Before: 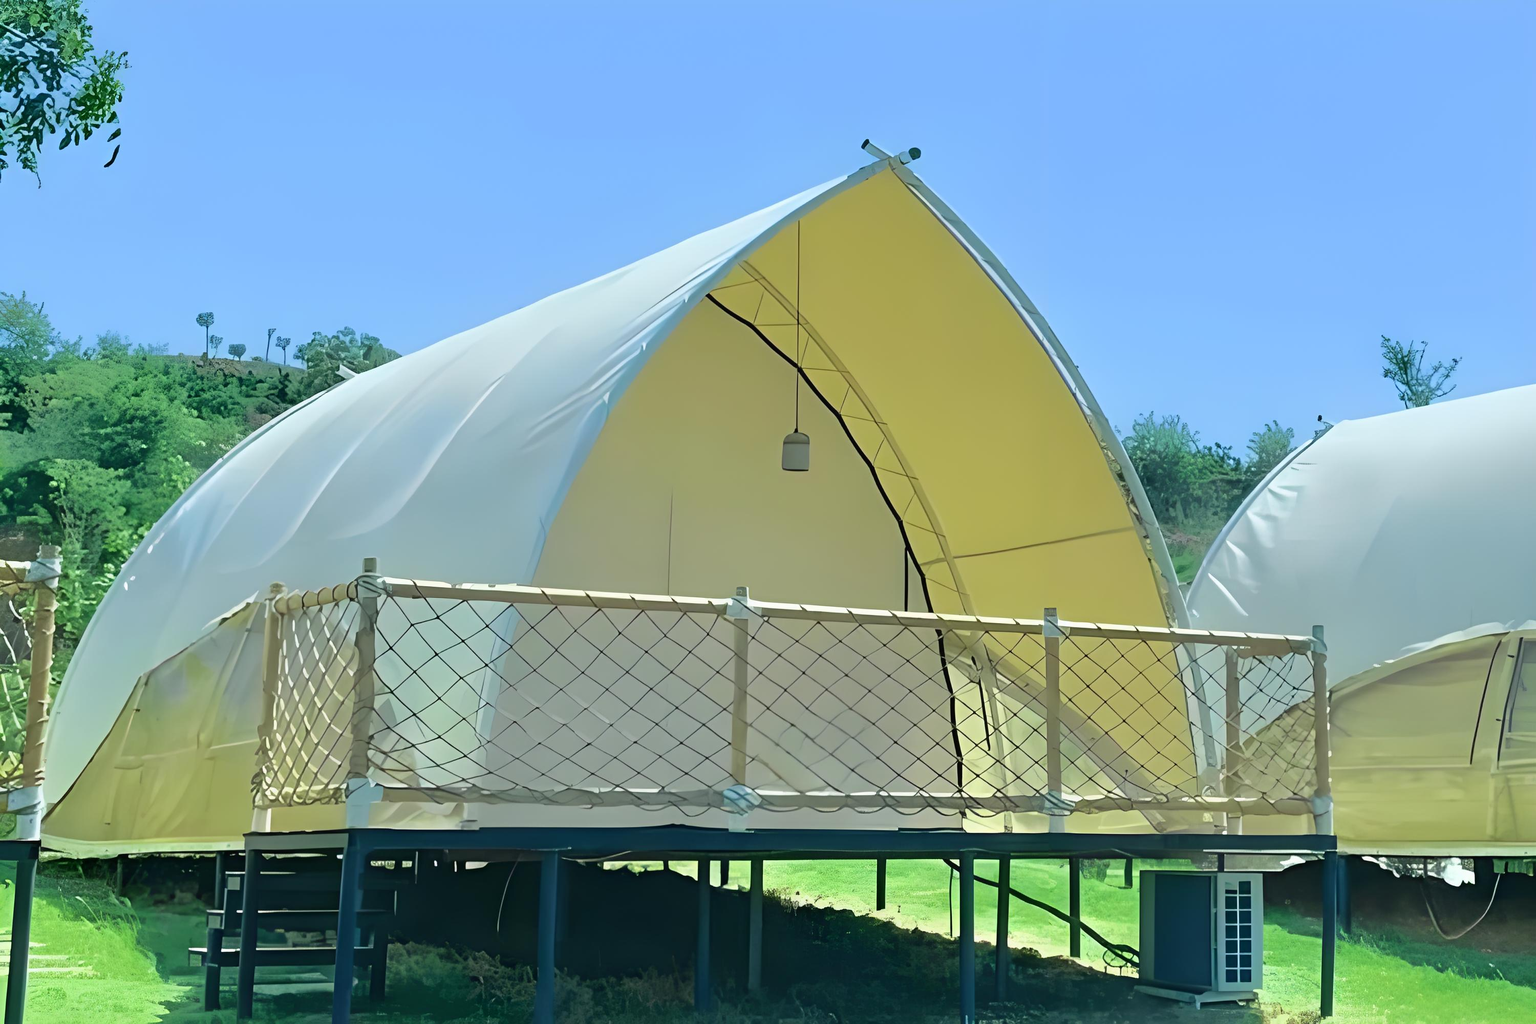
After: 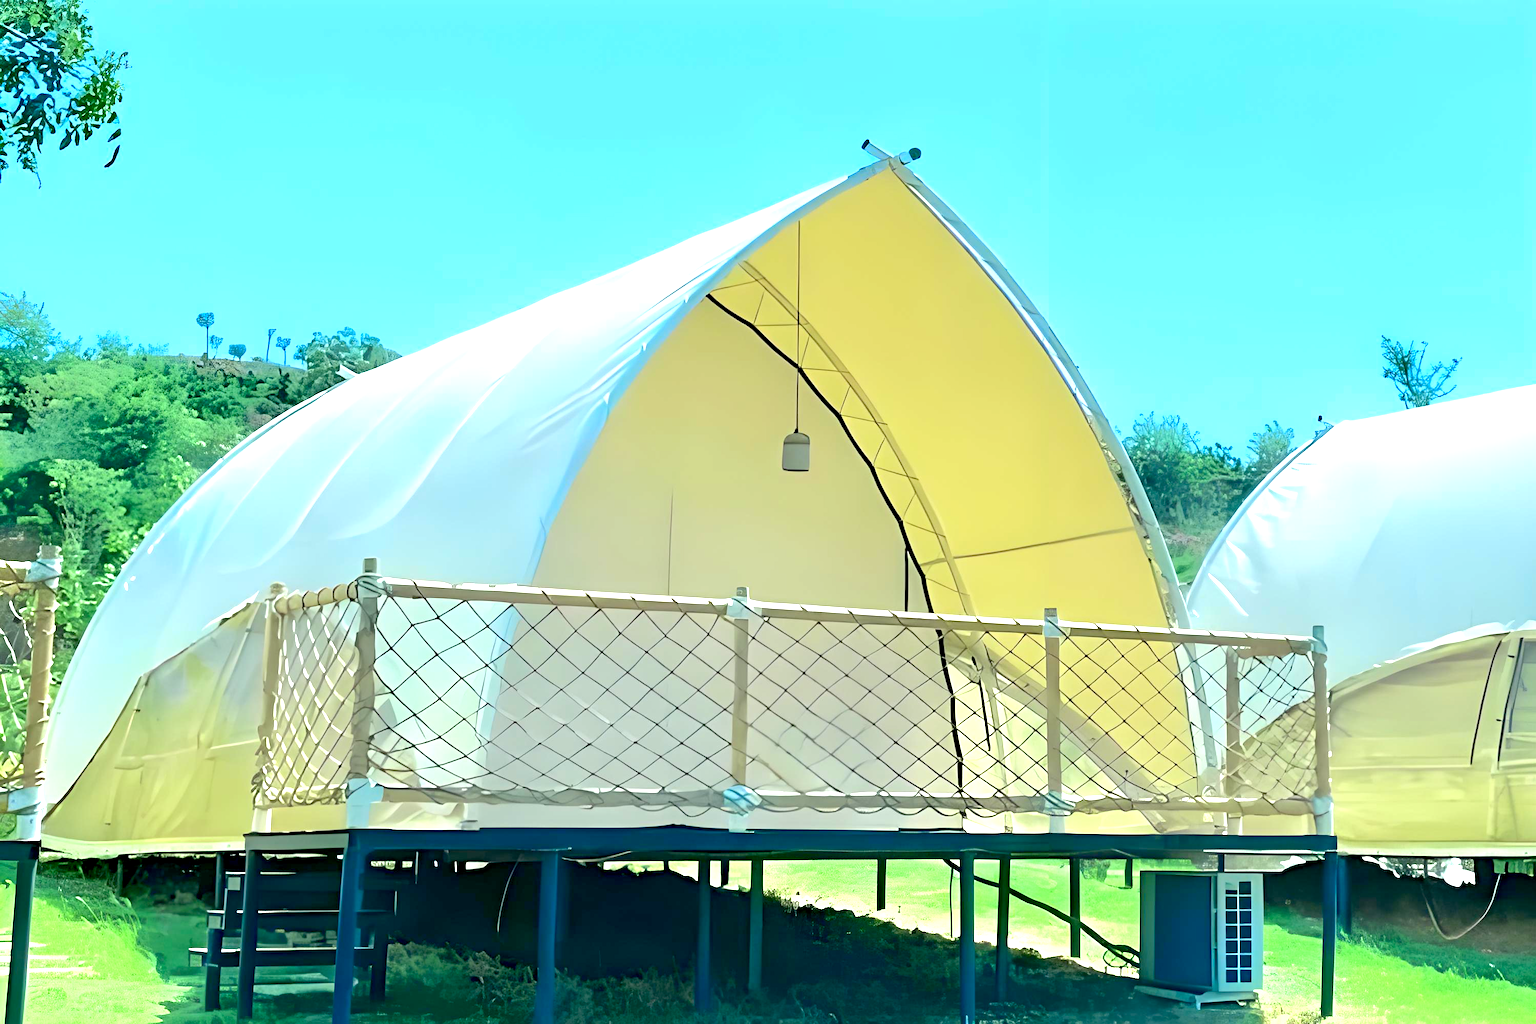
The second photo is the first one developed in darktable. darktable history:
exposure: black level correction 0.008, exposure 0.979 EV, compensate highlight preservation false
color zones: curves: ch1 [(0.25, 0.5) (0.747, 0.71)]
